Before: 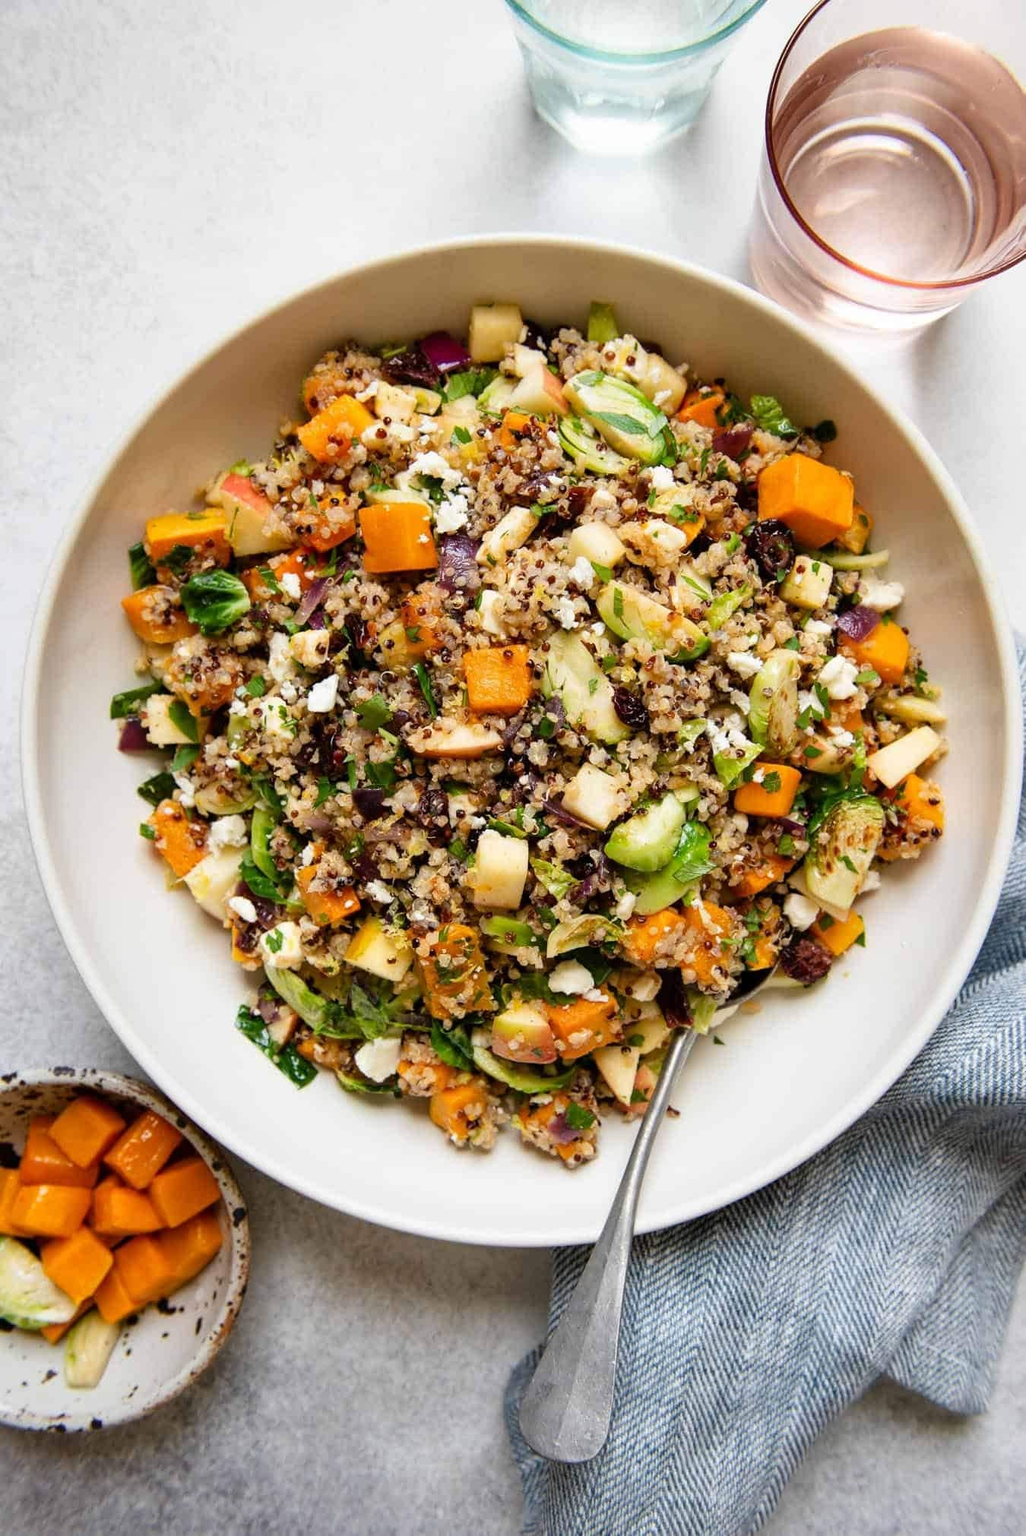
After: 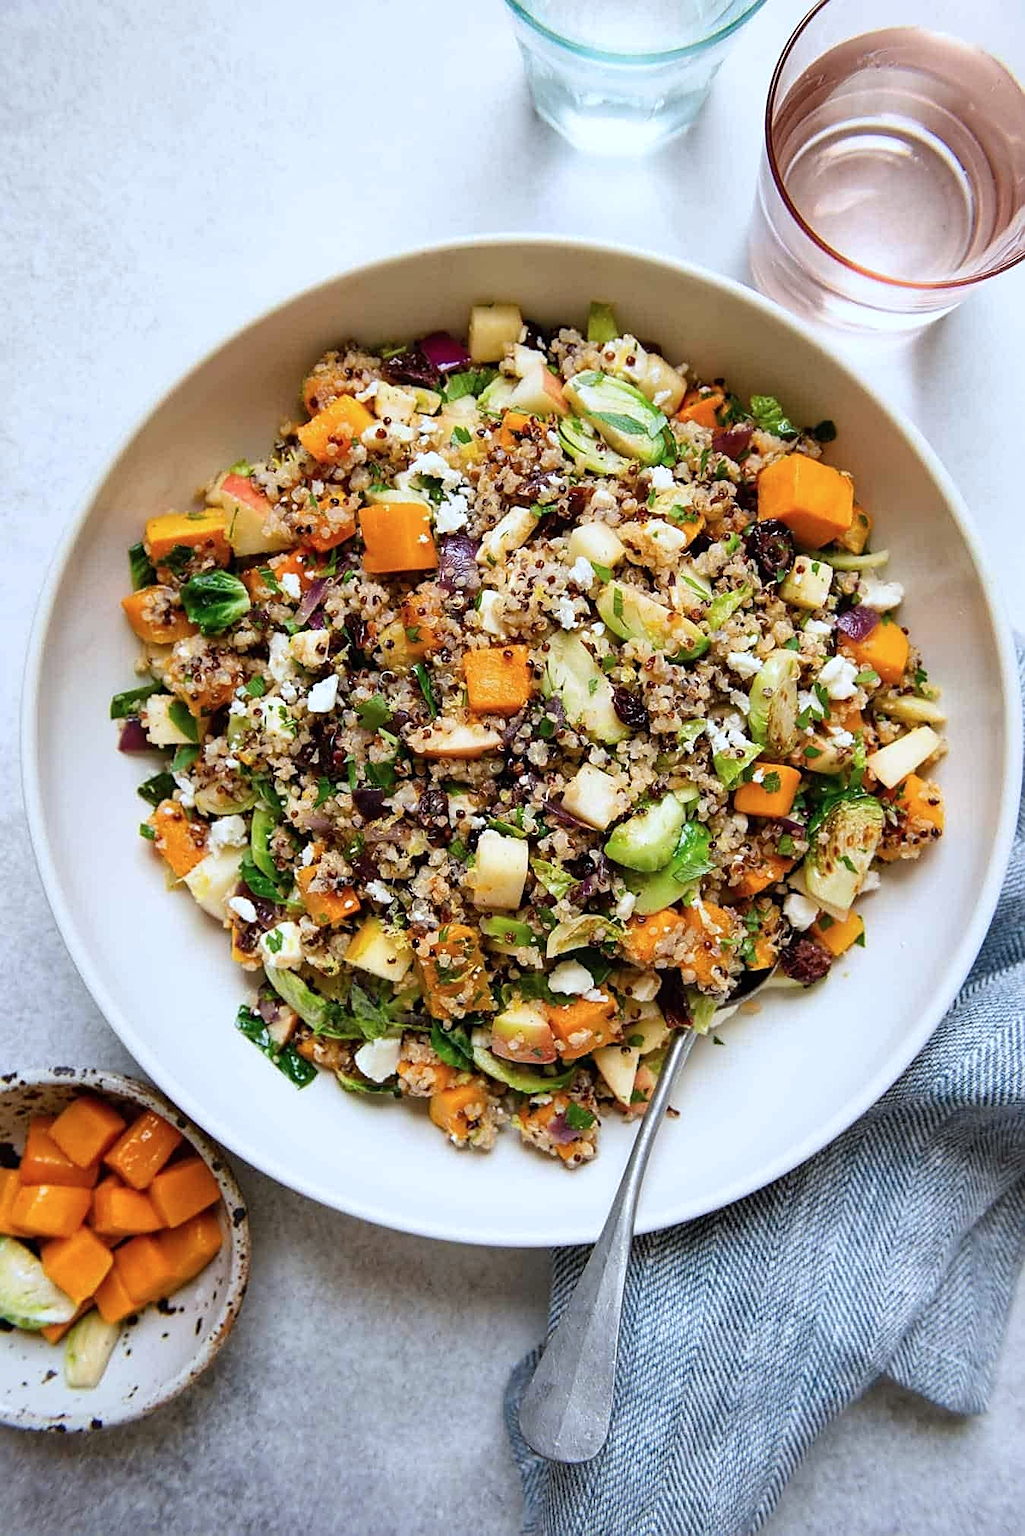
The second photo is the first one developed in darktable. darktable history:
exposure: black level correction 0, compensate exposure bias true, compensate highlight preservation false
color calibration: x 0.367, y 0.376, temperature 4372.25 K
sharpen: on, module defaults
